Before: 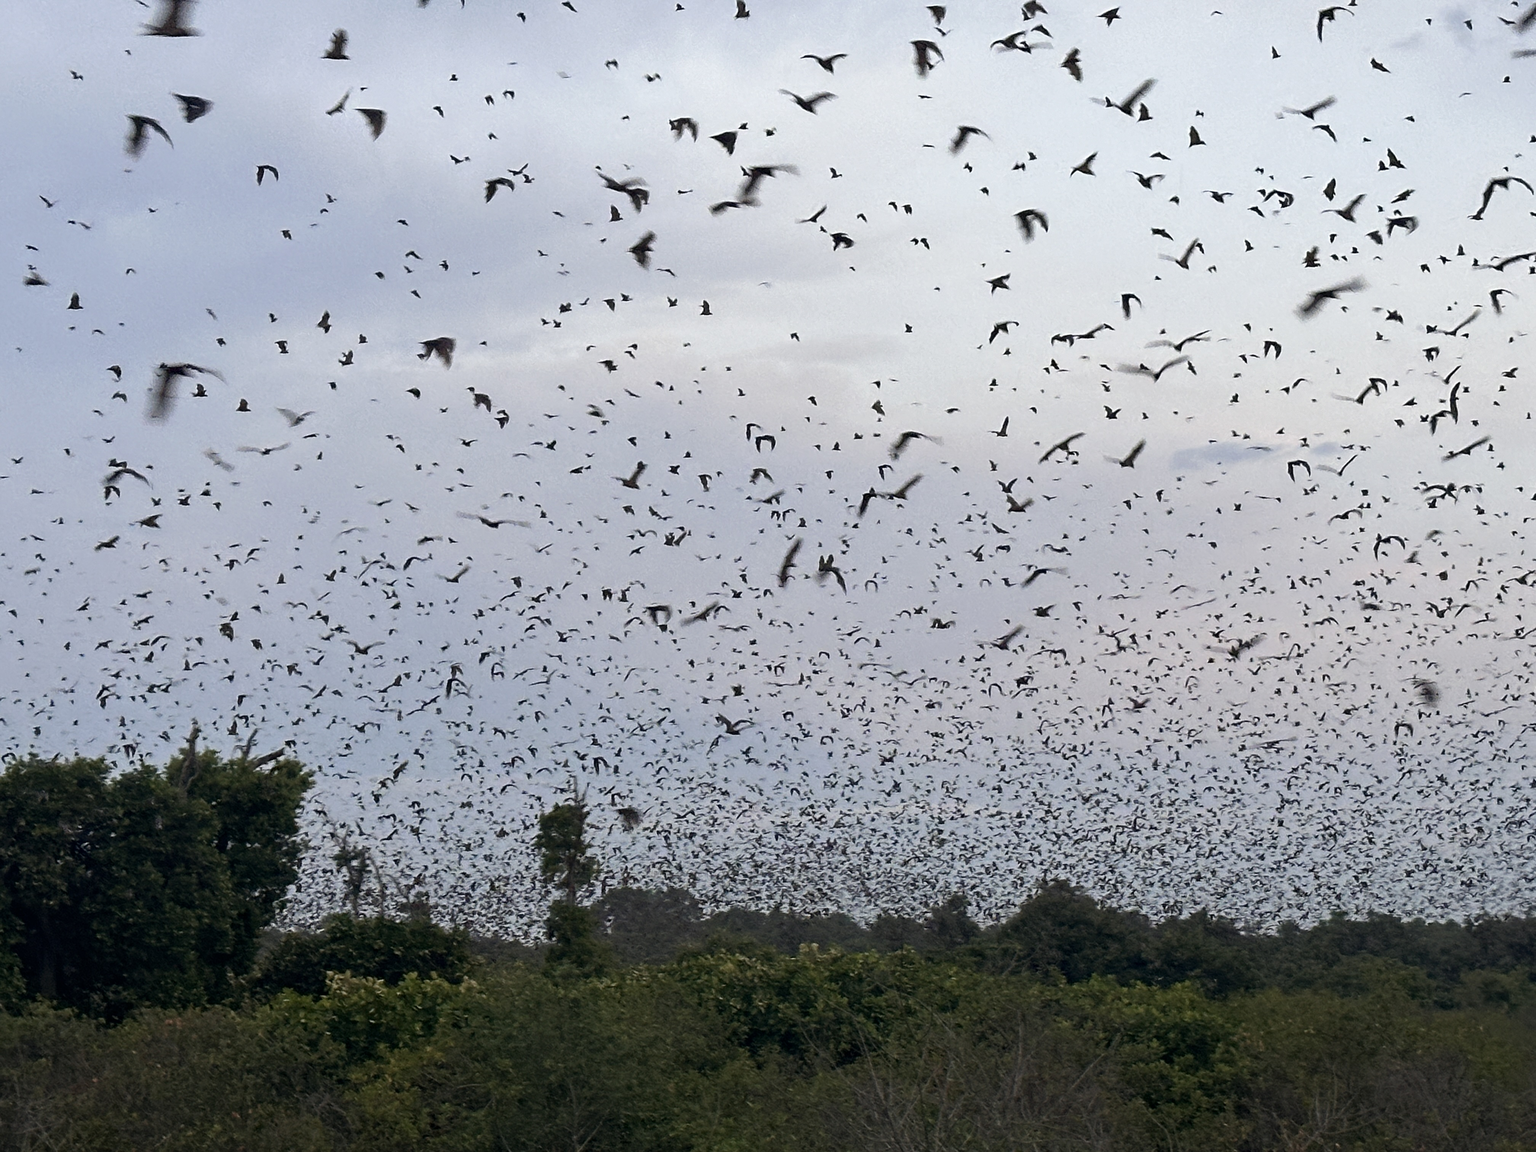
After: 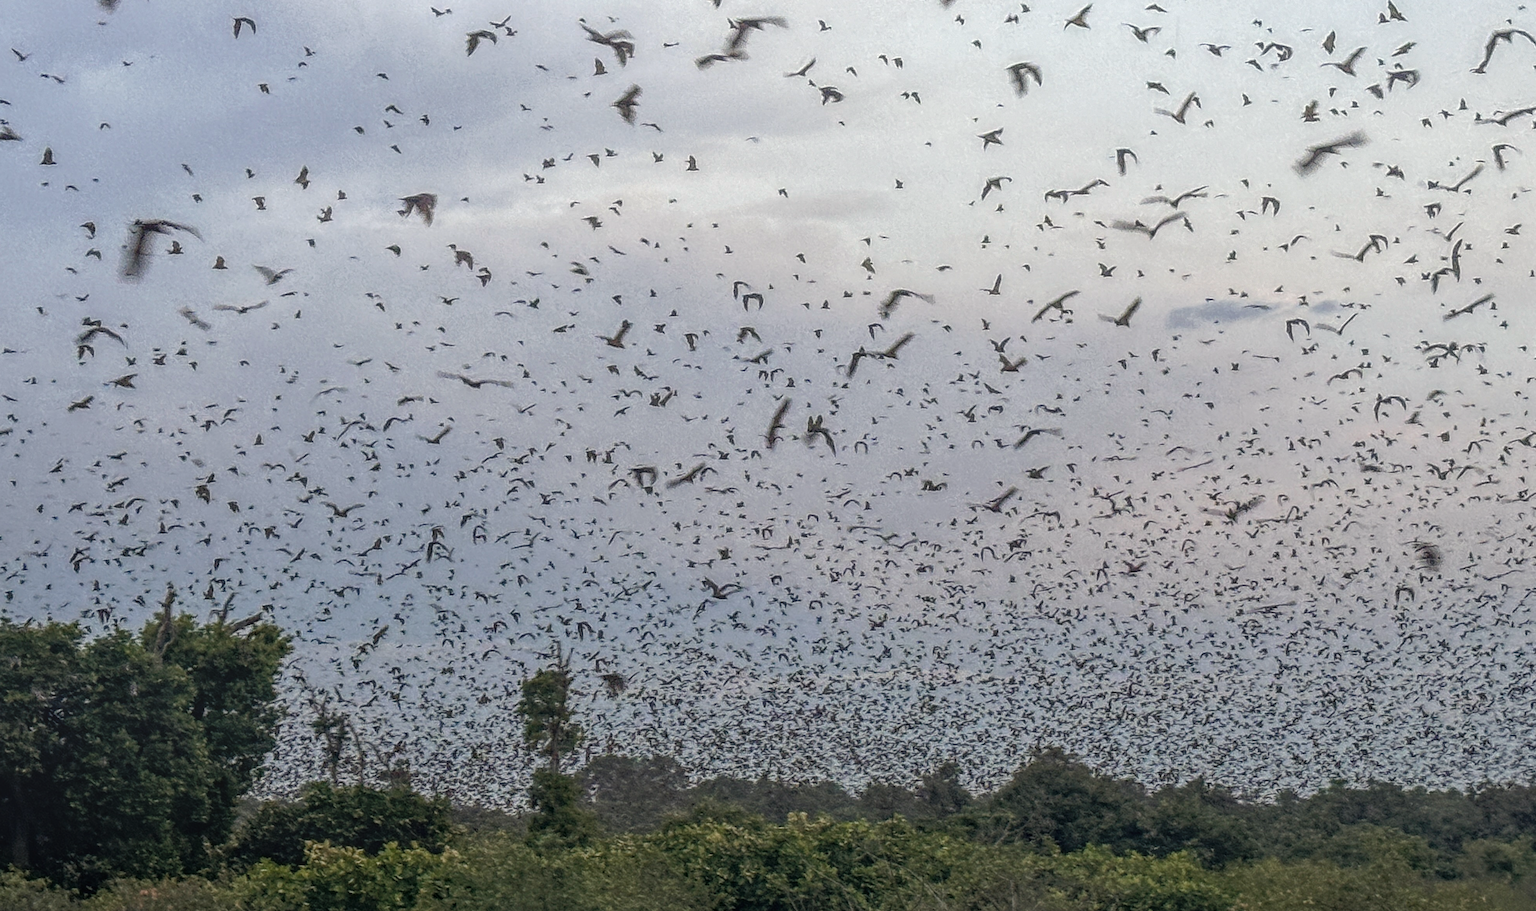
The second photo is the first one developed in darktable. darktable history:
crop and rotate: left 1.859%, top 12.884%, right 0.183%, bottom 9.601%
local contrast: highlights 20%, shadows 27%, detail 199%, midtone range 0.2
color correction: highlights b* 2.89
